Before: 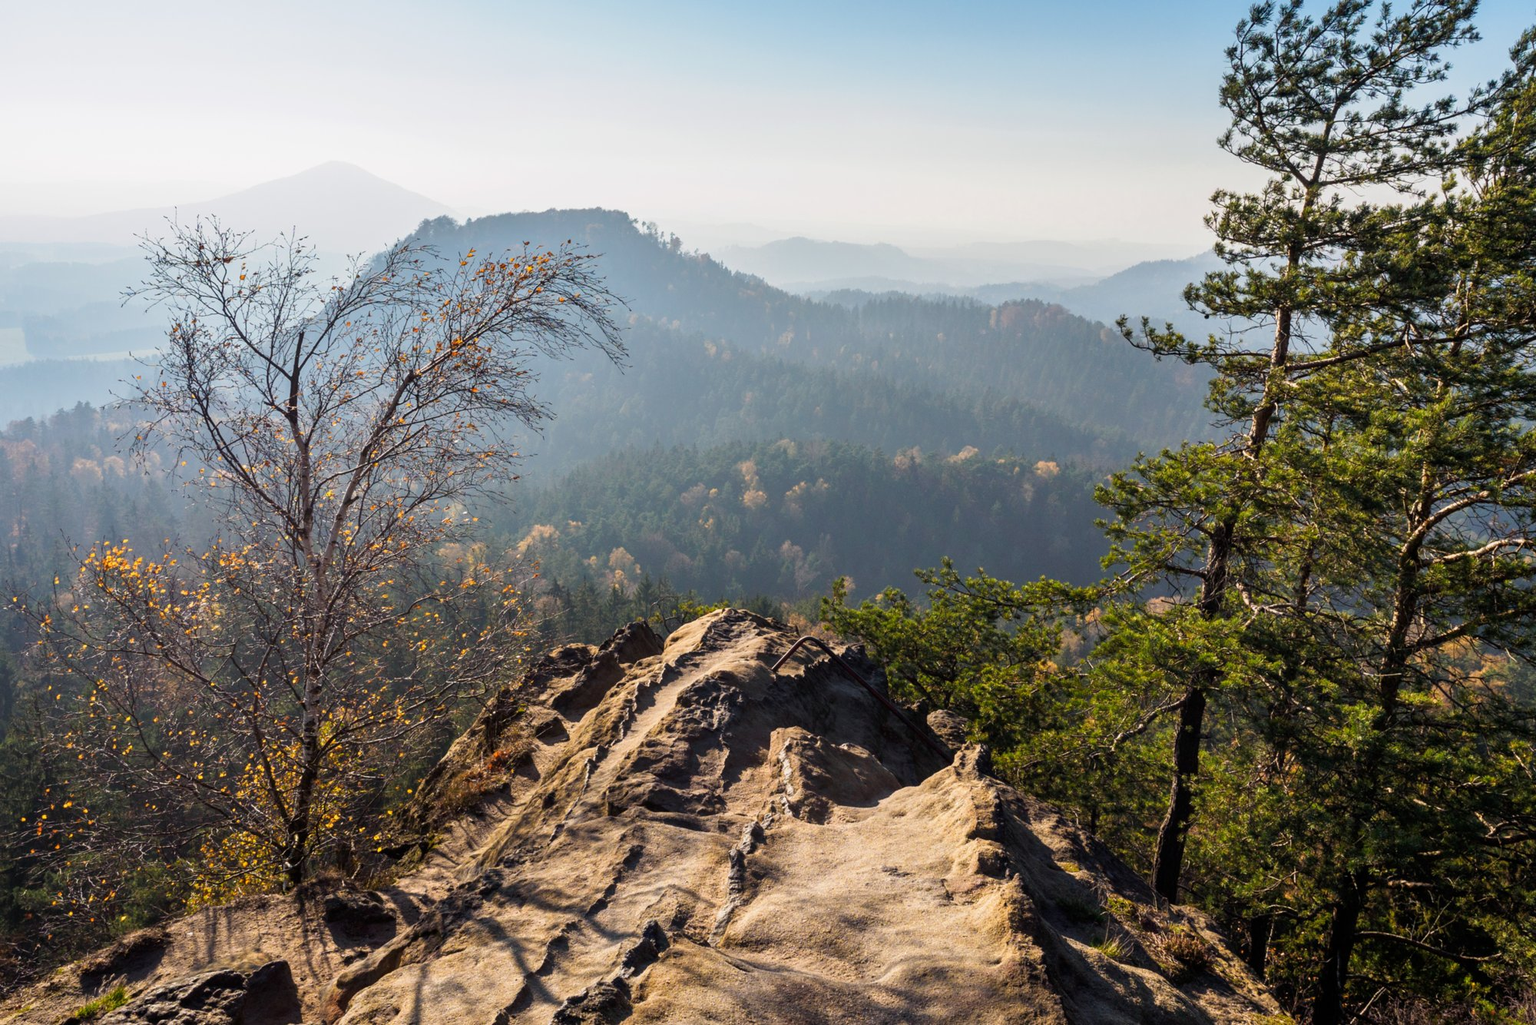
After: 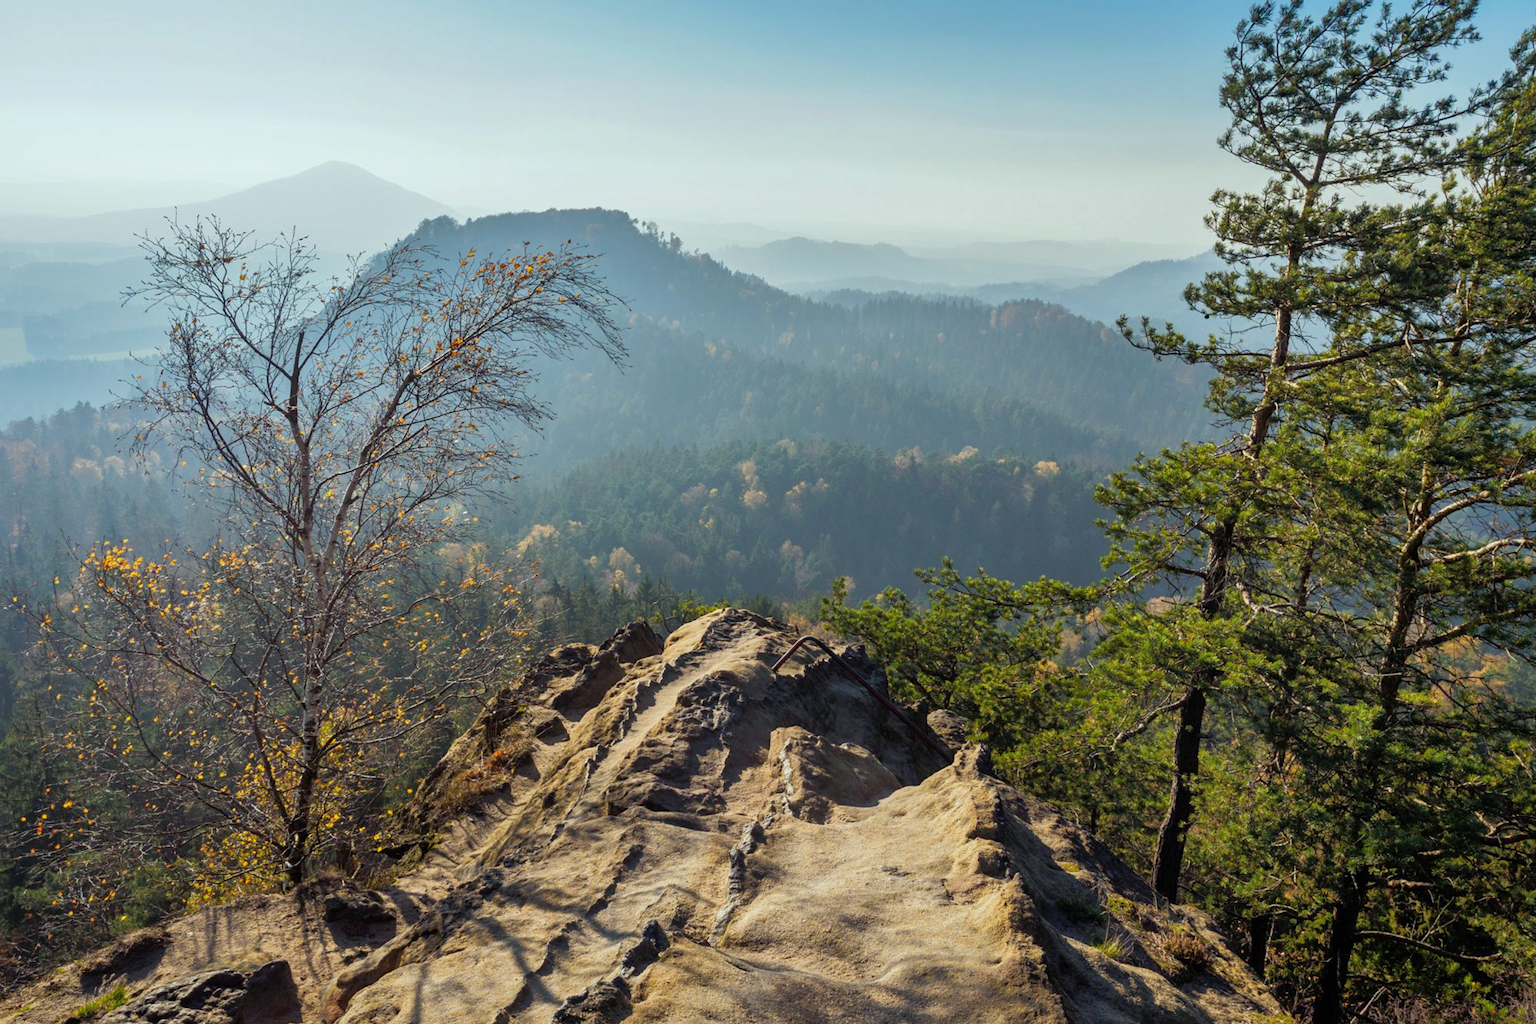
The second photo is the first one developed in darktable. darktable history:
shadows and highlights: on, module defaults
white balance: red 0.986, blue 1.01
color correction: highlights a* -6.69, highlights b* 0.49
